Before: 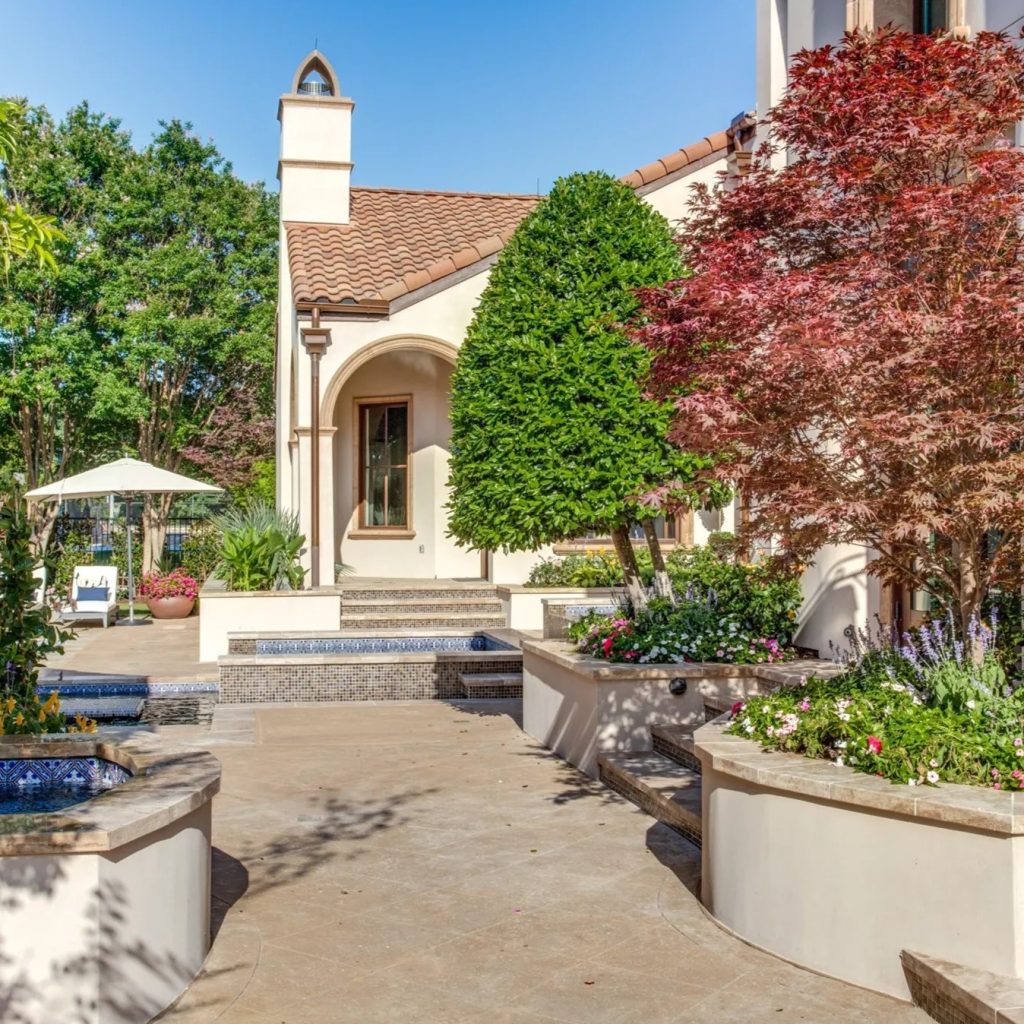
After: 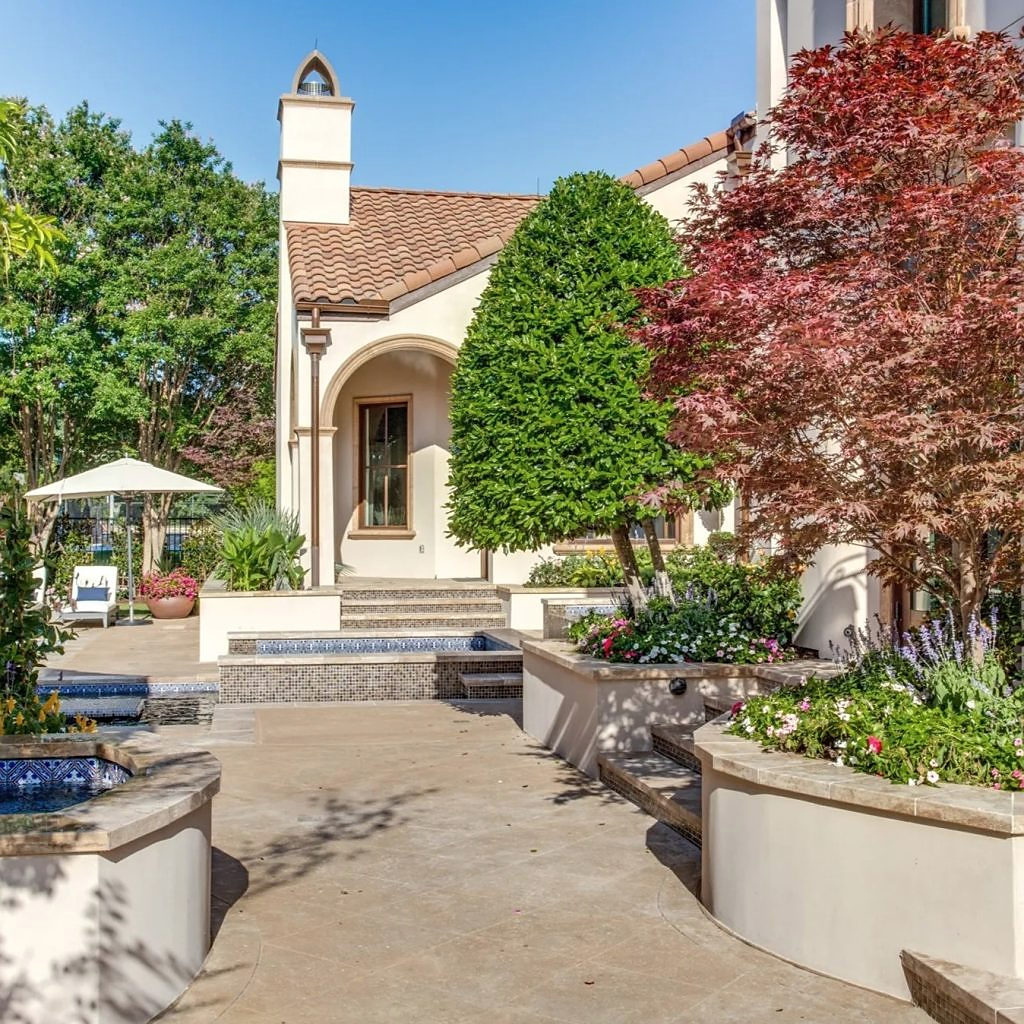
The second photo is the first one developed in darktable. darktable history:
contrast brightness saturation: saturation -0.05
sharpen: radius 0.969, amount 0.604
